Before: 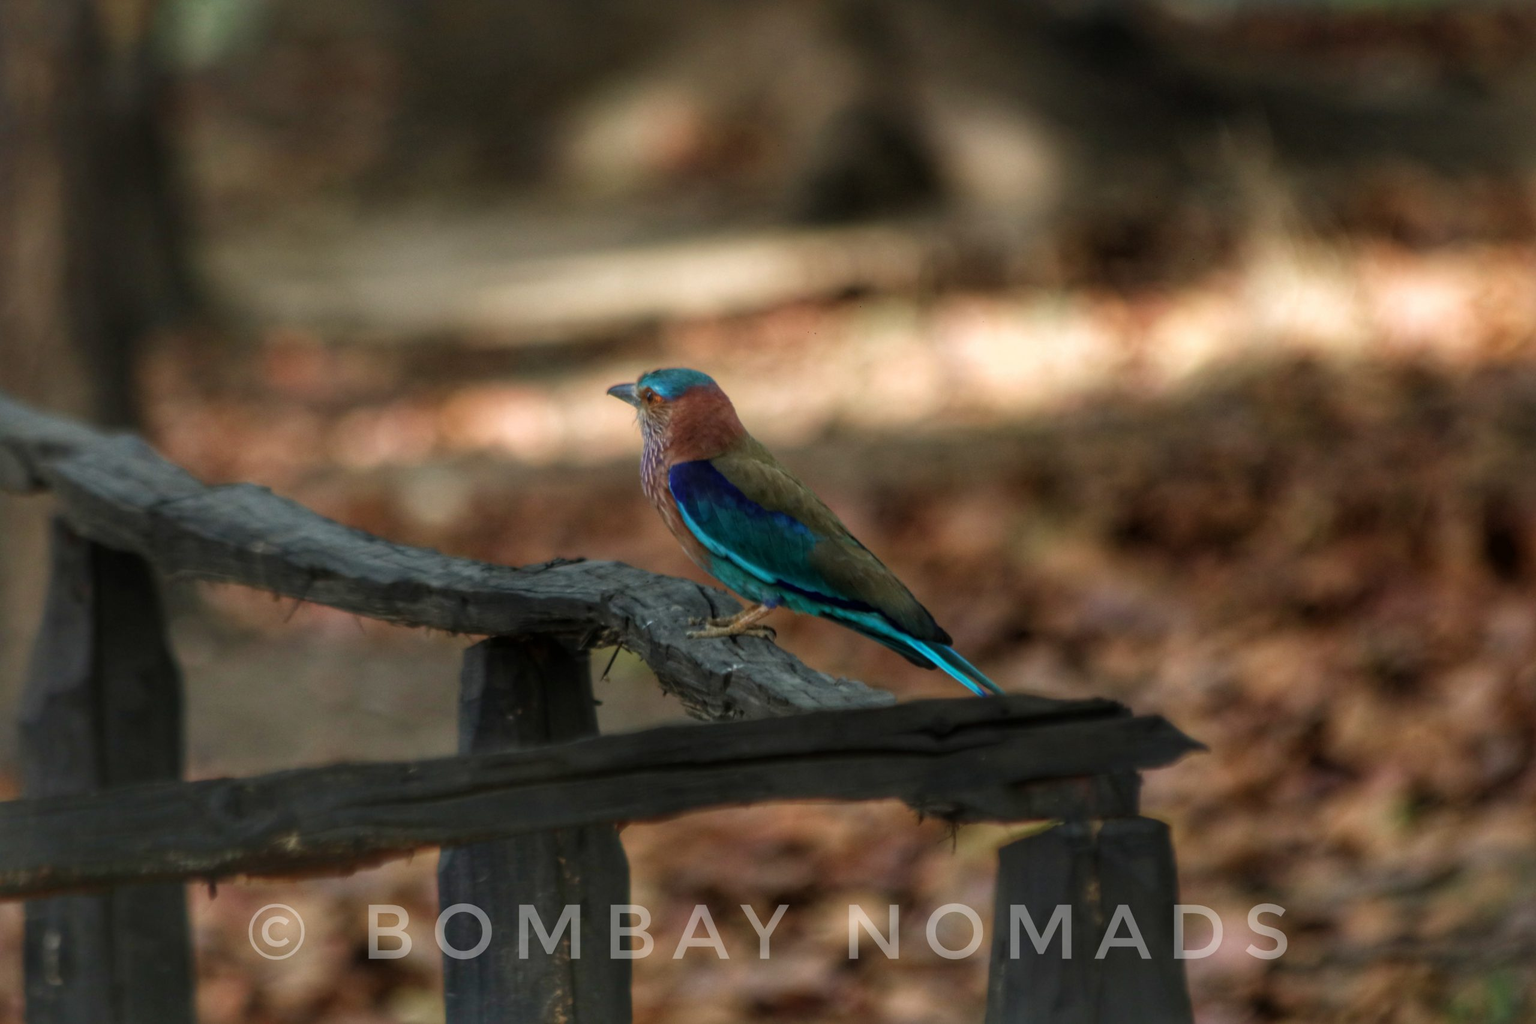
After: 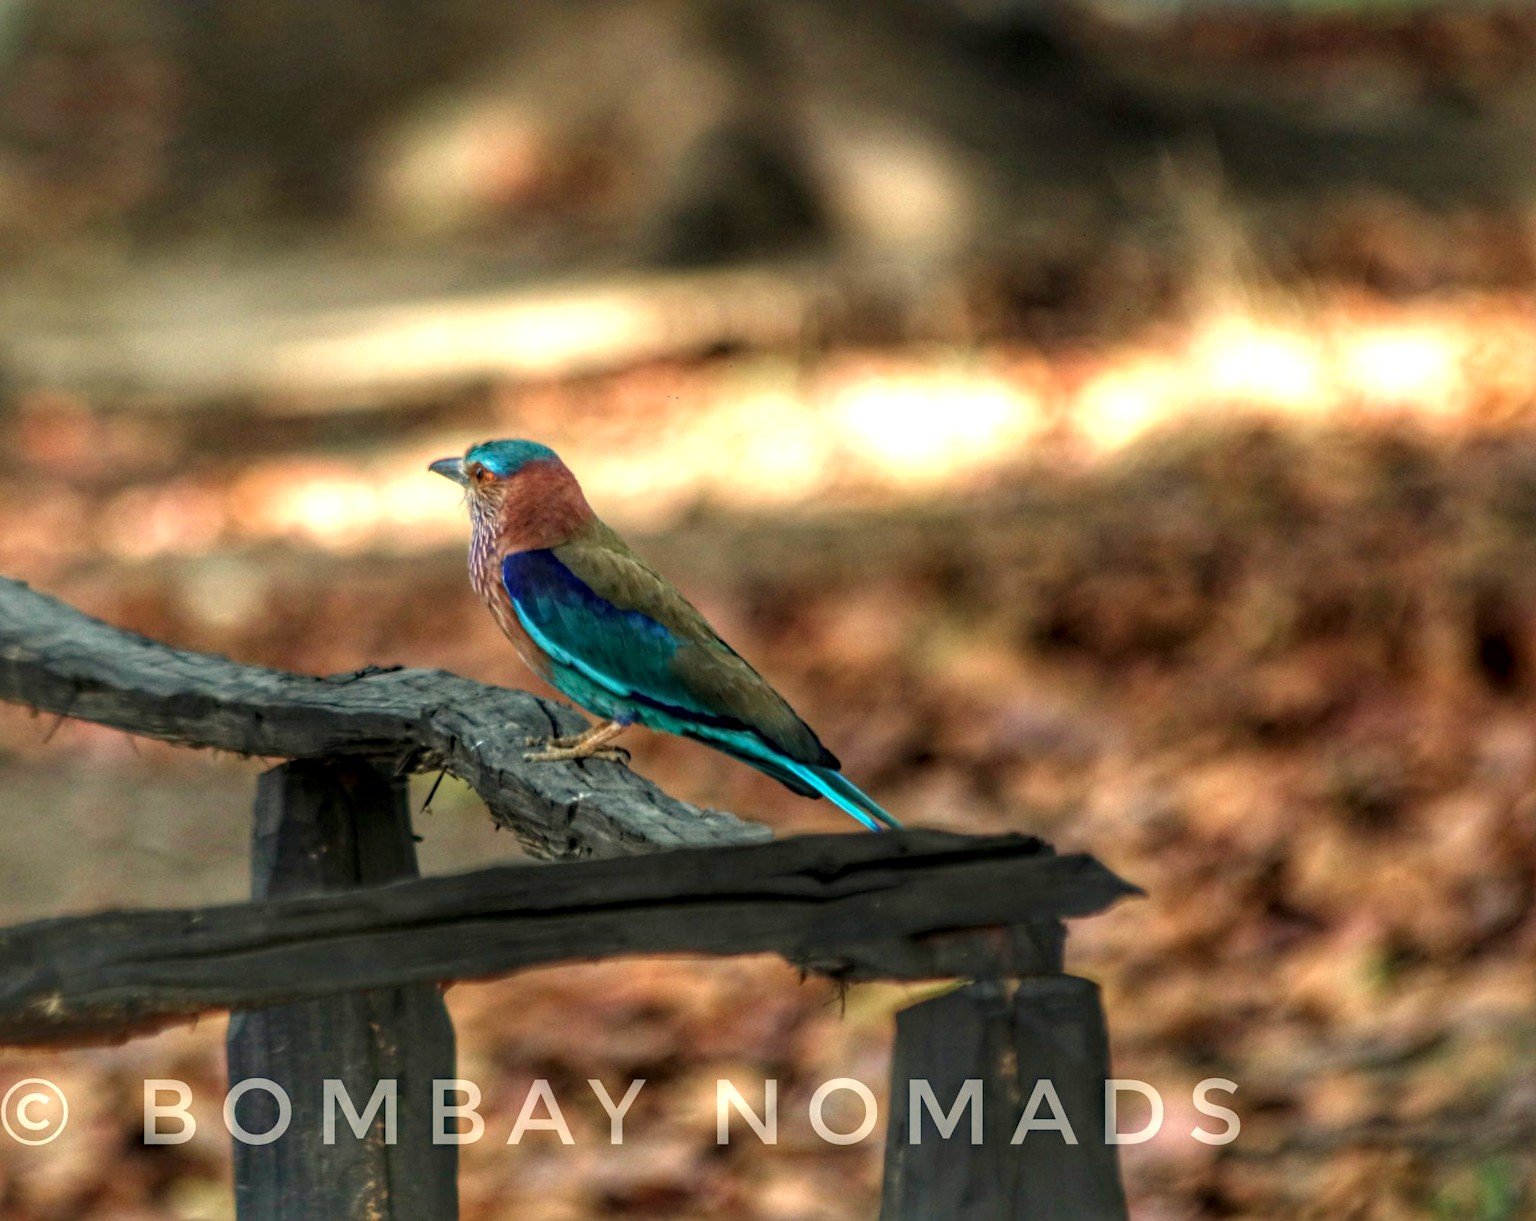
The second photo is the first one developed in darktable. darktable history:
haze removal: compatibility mode true, adaptive false
local contrast: on, module defaults
exposure: exposure 0.95 EV, compensate highlight preservation false
crop: left 16.145%
white balance: red 1.029, blue 0.92
